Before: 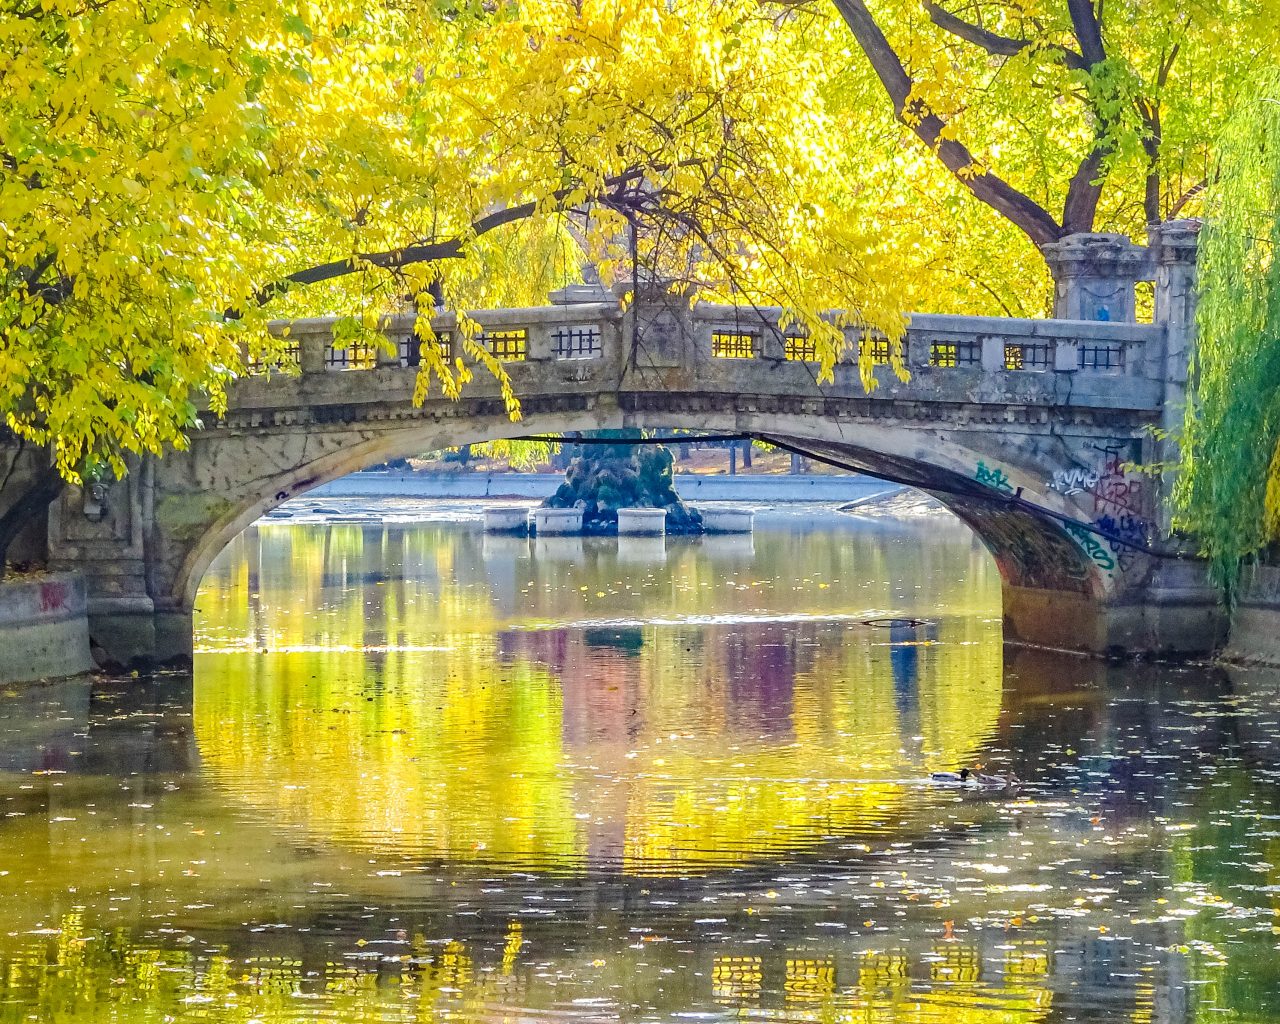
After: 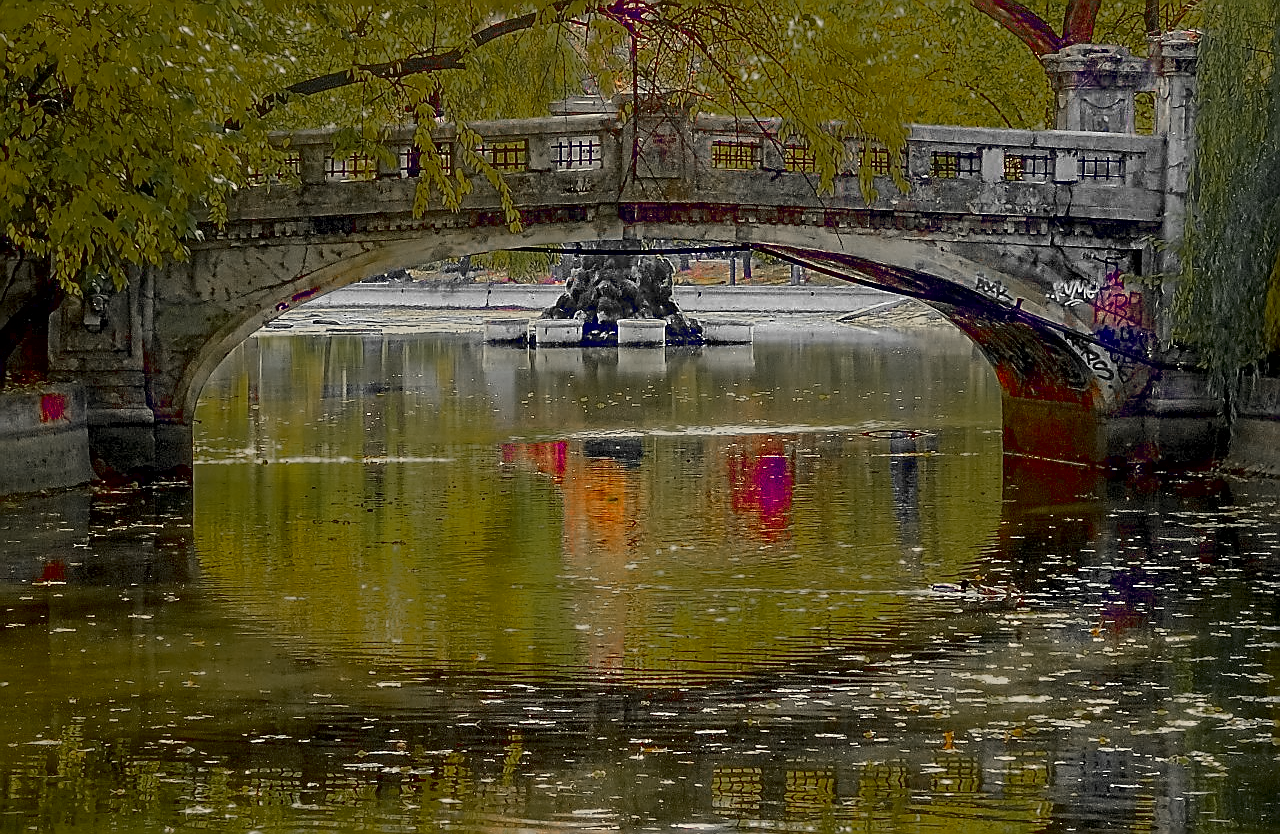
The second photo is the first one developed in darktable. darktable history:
sharpen: radius 1.401, amount 1.243, threshold 0.75
crop and rotate: top 18.484%
color correction: highlights a* 0.097, highlights b* 29.18, shadows a* -0.301, shadows b* 21.46
exposure: black level correction 0.026, exposure 0.182 EV, compensate exposure bias true, compensate highlight preservation false
contrast brightness saturation: contrast 0.118, brightness -0.123, saturation 0.202
color zones: curves: ch0 [(0, 0.48) (0.209, 0.398) (0.305, 0.332) (0.429, 0.493) (0.571, 0.5) (0.714, 0.5) (0.857, 0.5) (1, 0.48)]; ch1 [(0, 0.736) (0.143, 0.625) (0.225, 0.371) (0.429, 0.256) (0.571, 0.241) (0.714, 0.213) (0.857, 0.48) (1, 0.736)]; ch2 [(0, 0.448) (0.143, 0.498) (0.286, 0.5) (0.429, 0.5) (0.571, 0.5) (0.714, 0.5) (0.857, 0.5) (1, 0.448)], mix 100%
